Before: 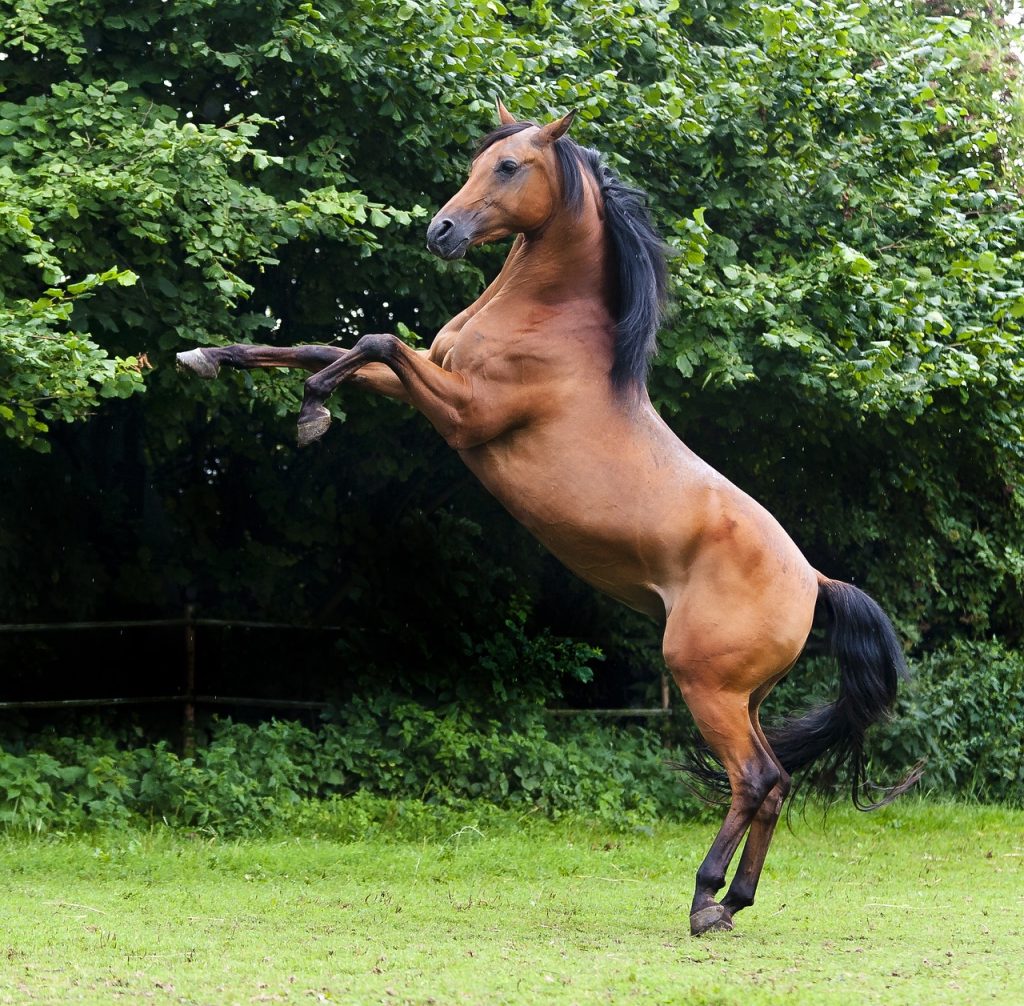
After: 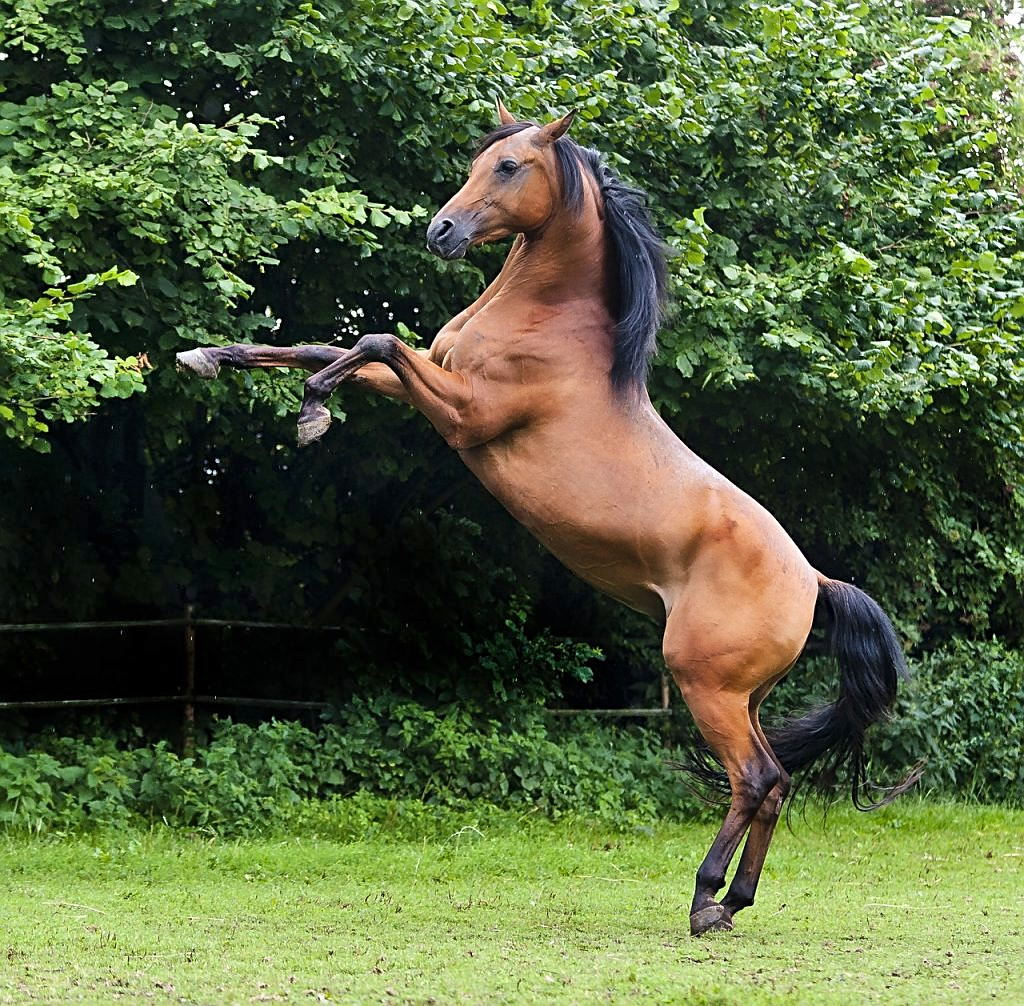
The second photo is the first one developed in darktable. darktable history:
sharpen: on, module defaults
shadows and highlights: highlights color adjustment 0%, low approximation 0.01, soften with gaussian
